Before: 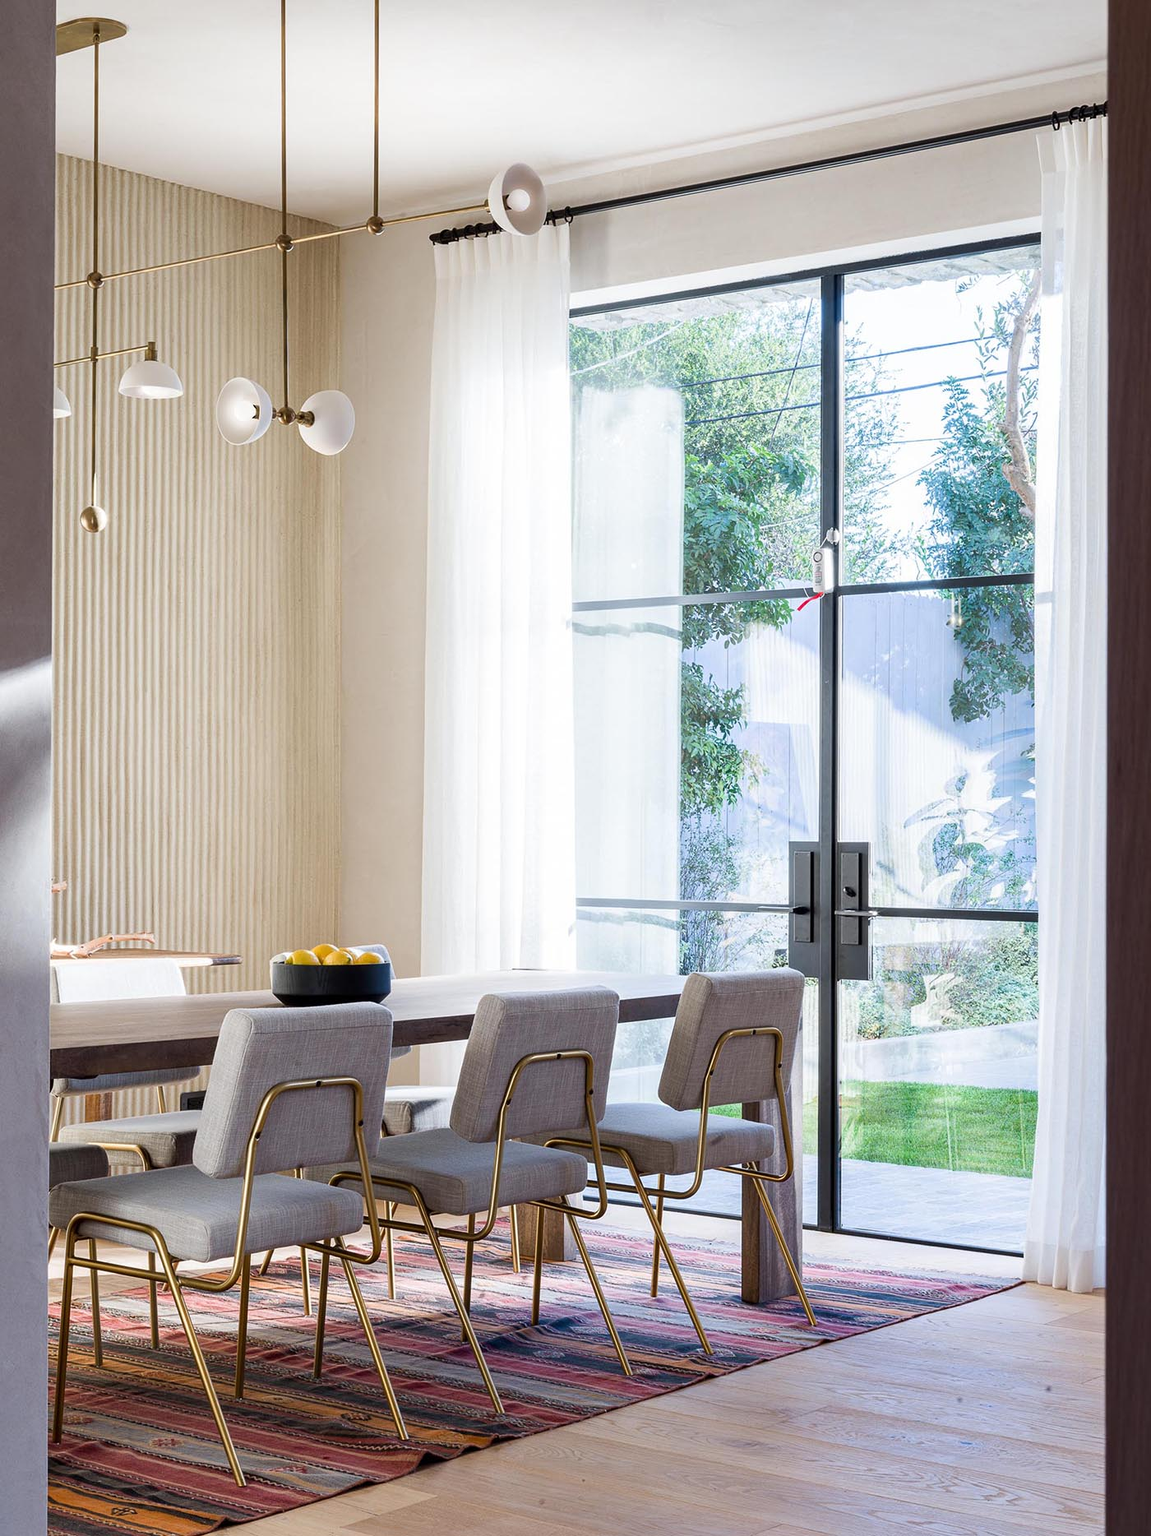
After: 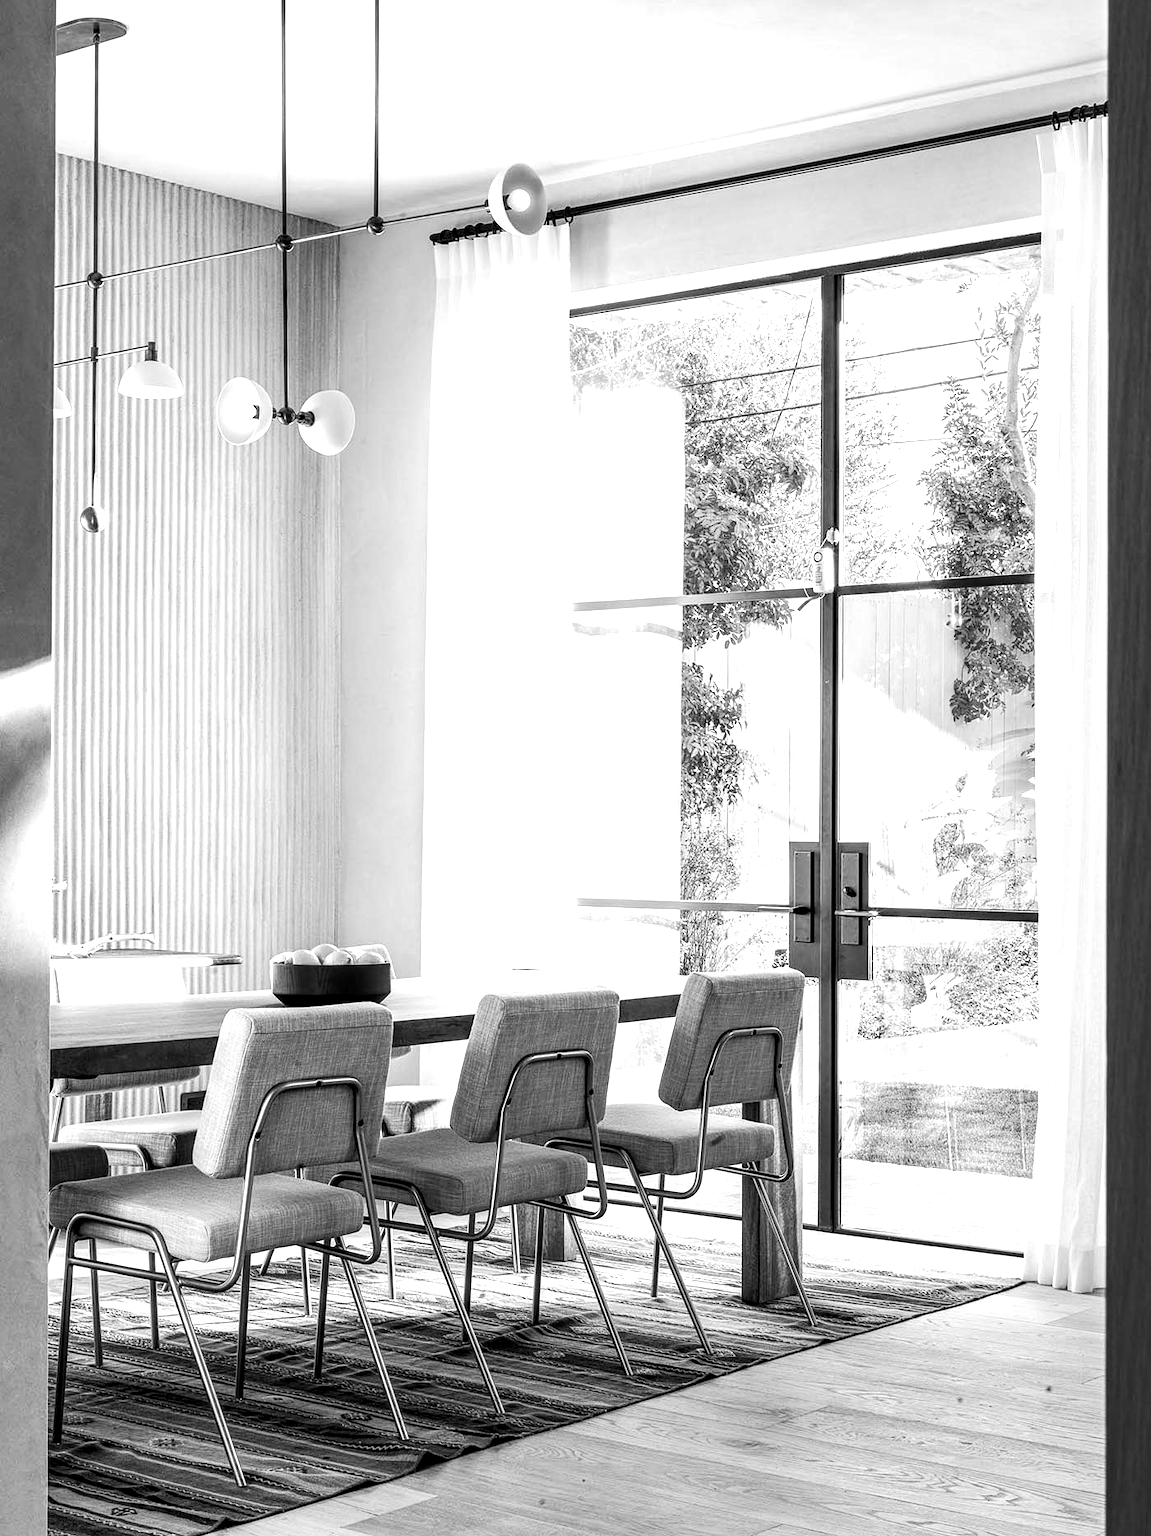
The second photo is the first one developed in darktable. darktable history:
tone curve: curves: ch0 [(0.016, 0.011) (0.204, 0.146) (0.515, 0.476) (0.78, 0.795) (1, 0.981)], color space Lab, linked channels, preserve colors none
monochrome: a -6.99, b 35.61, size 1.4
local contrast: detail 160%
exposure: black level correction 0, exposure 0.7 EV, compensate exposure bias true, compensate highlight preservation false
